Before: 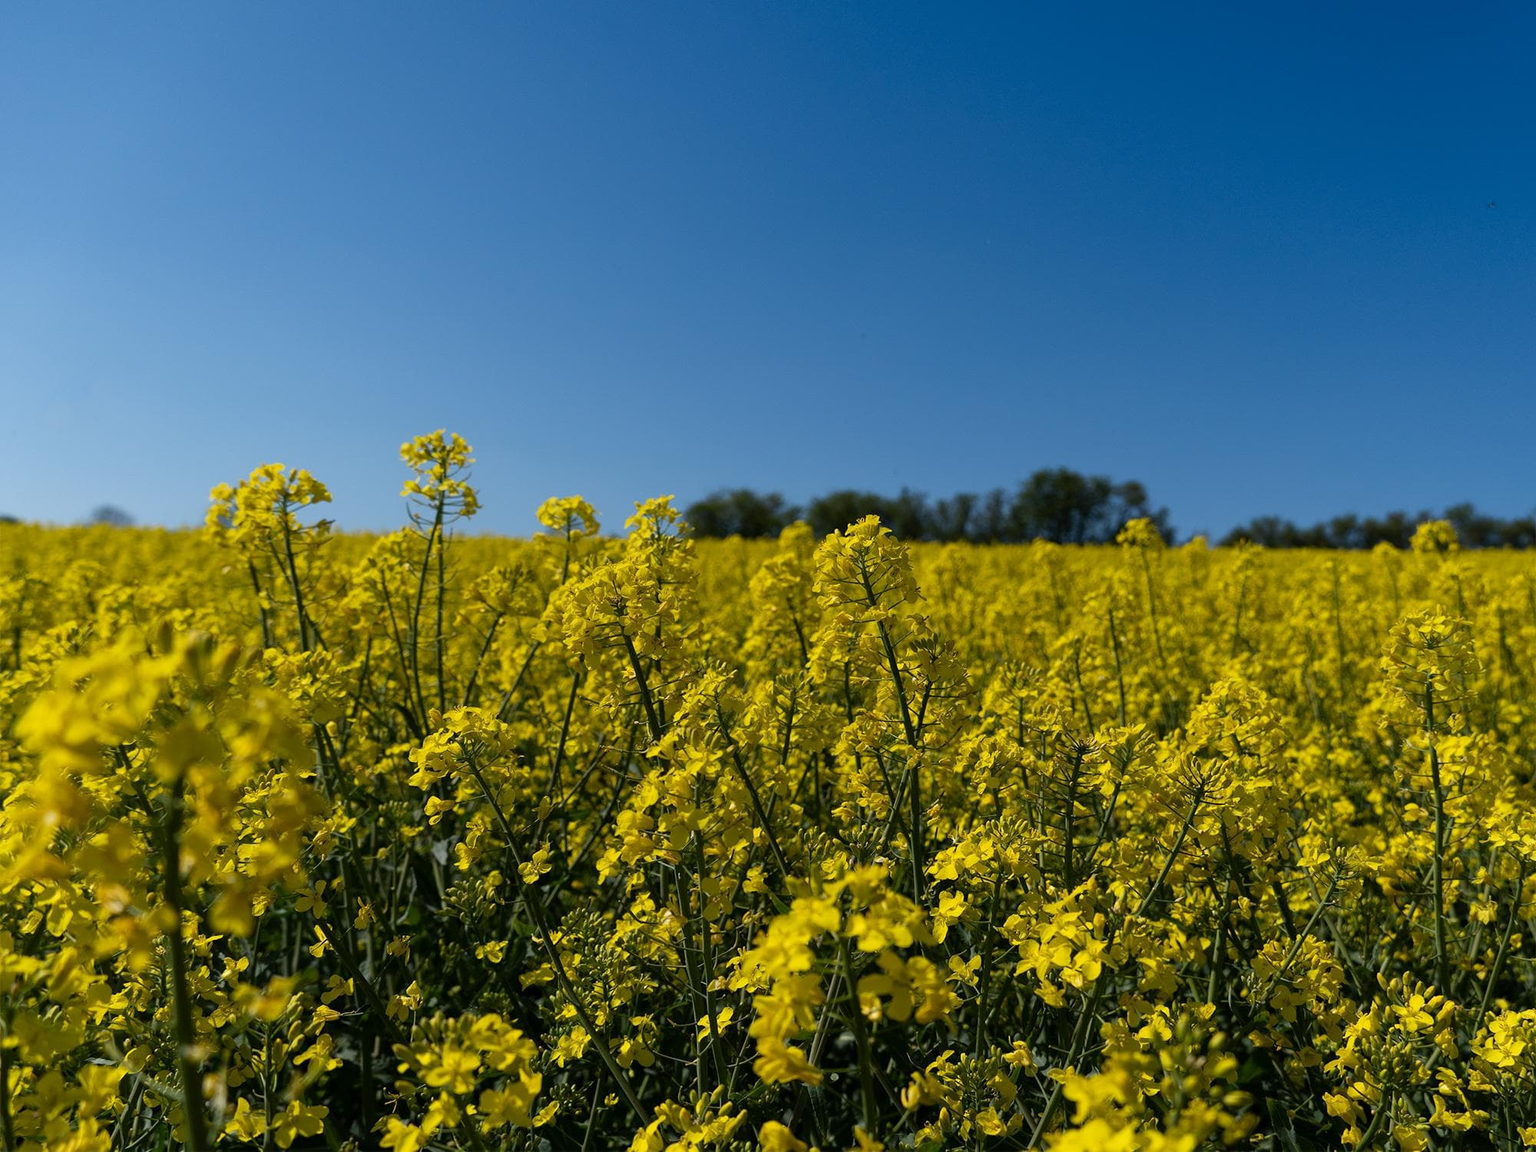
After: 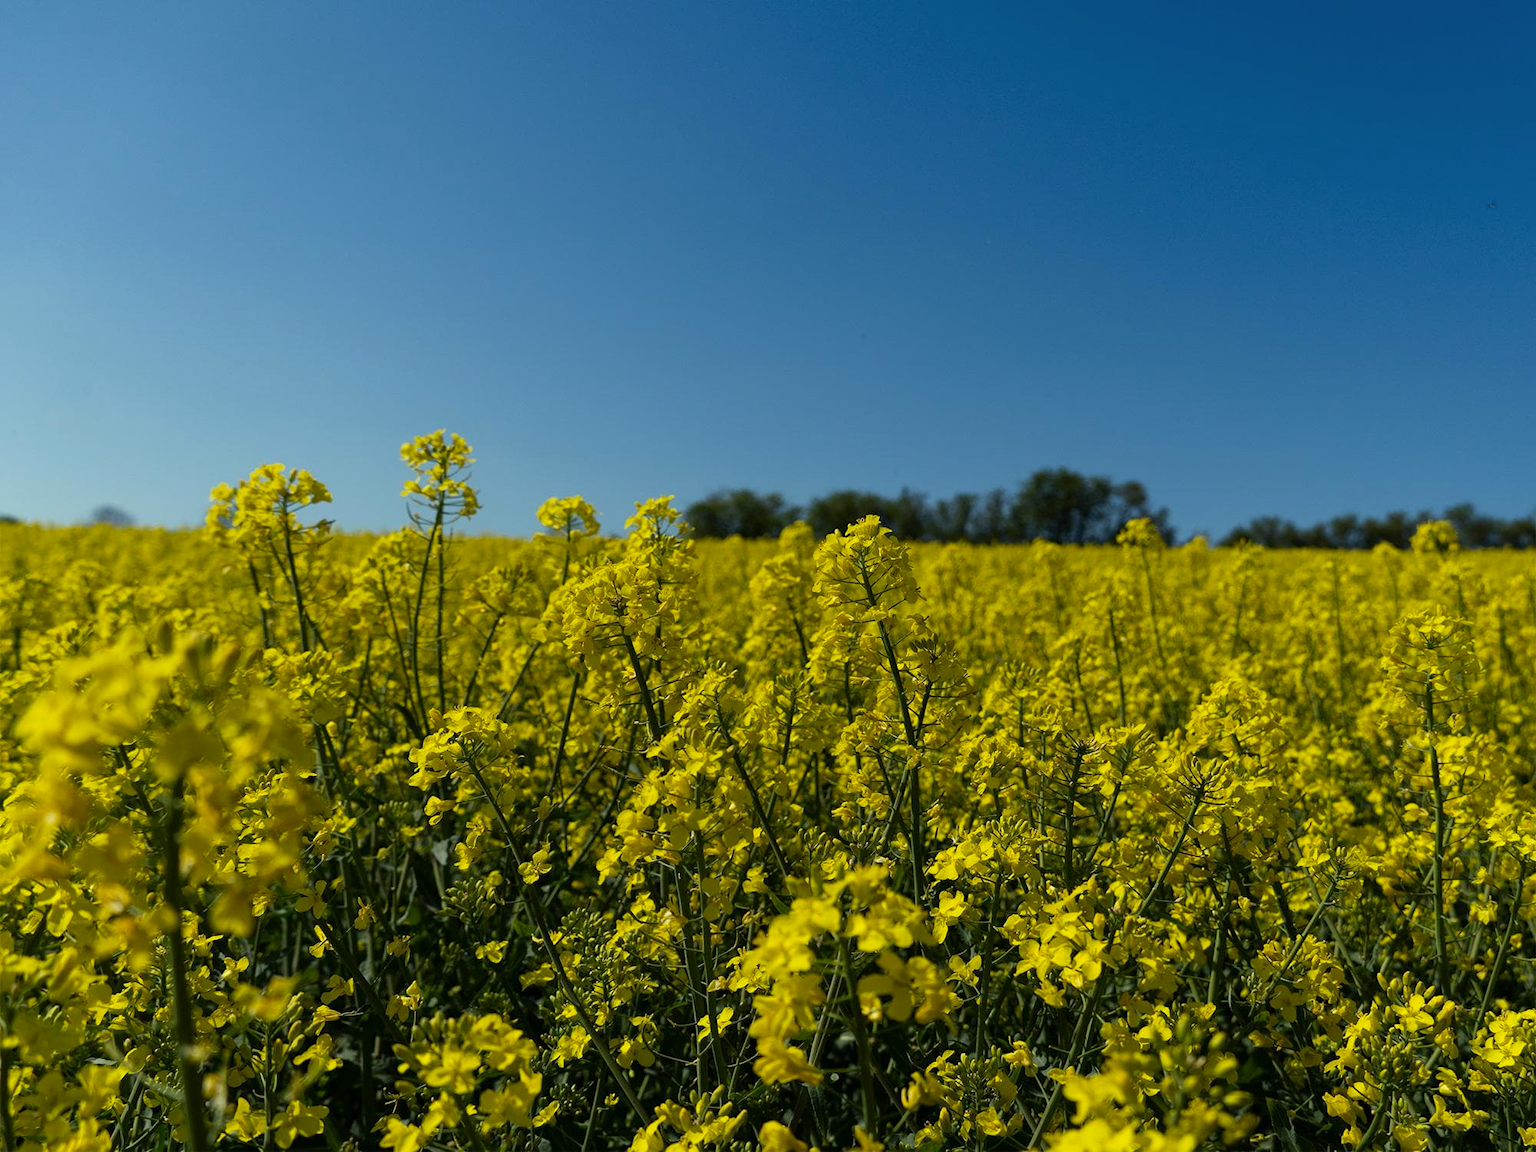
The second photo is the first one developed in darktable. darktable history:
color correction: highlights a* -5.86, highlights b* 11.27
